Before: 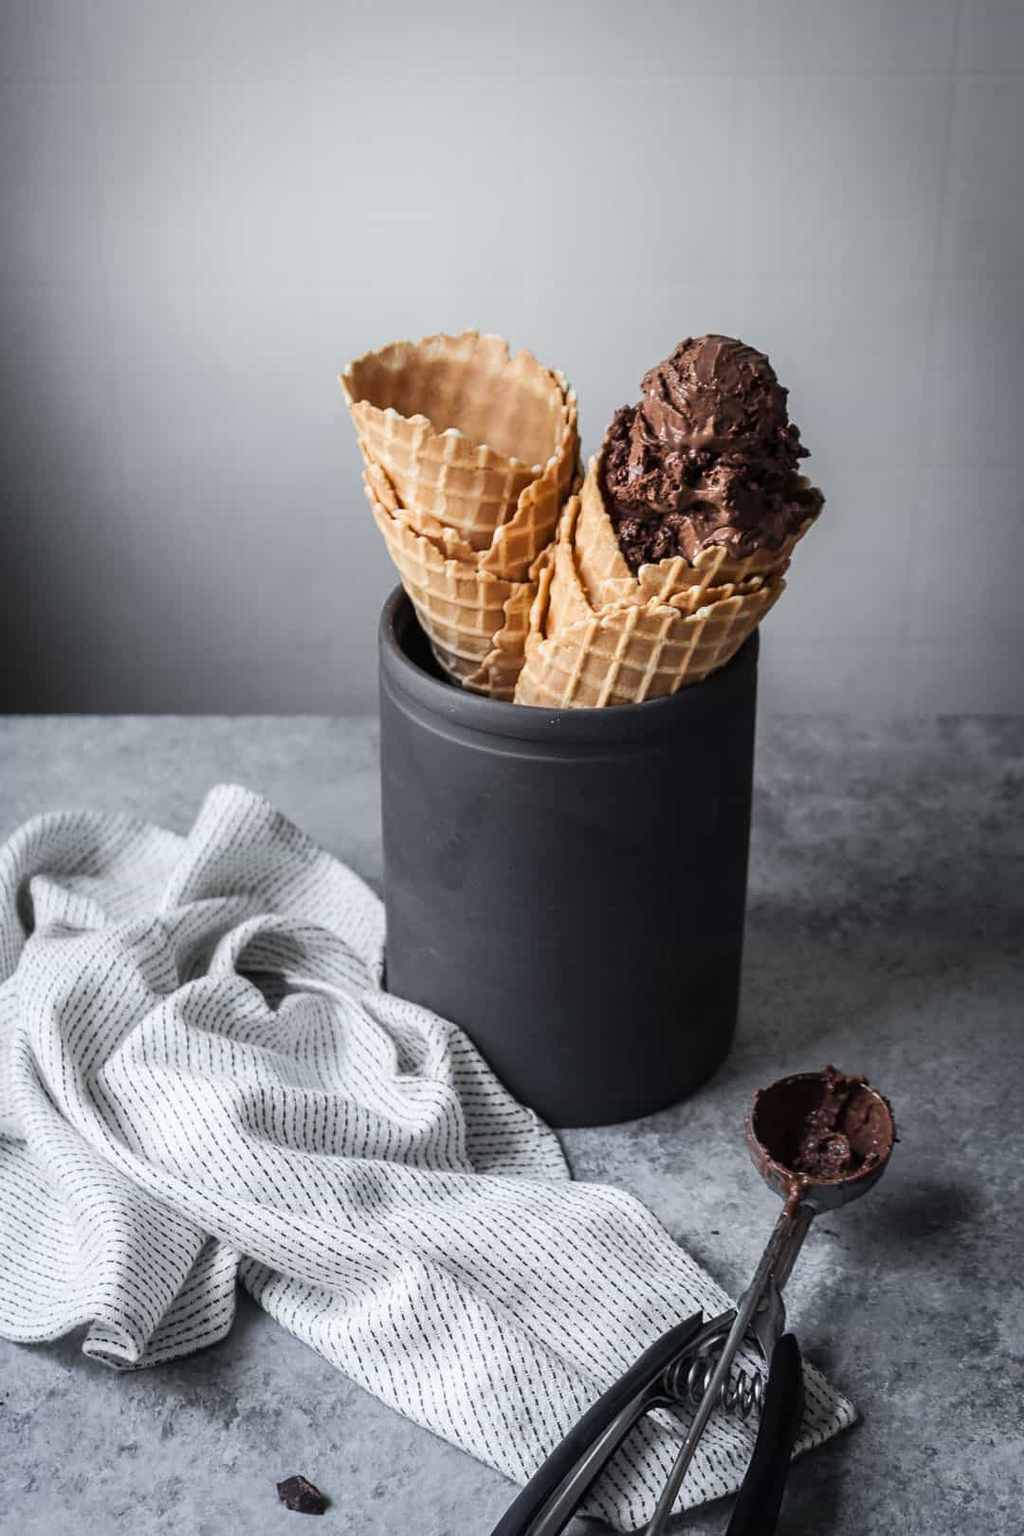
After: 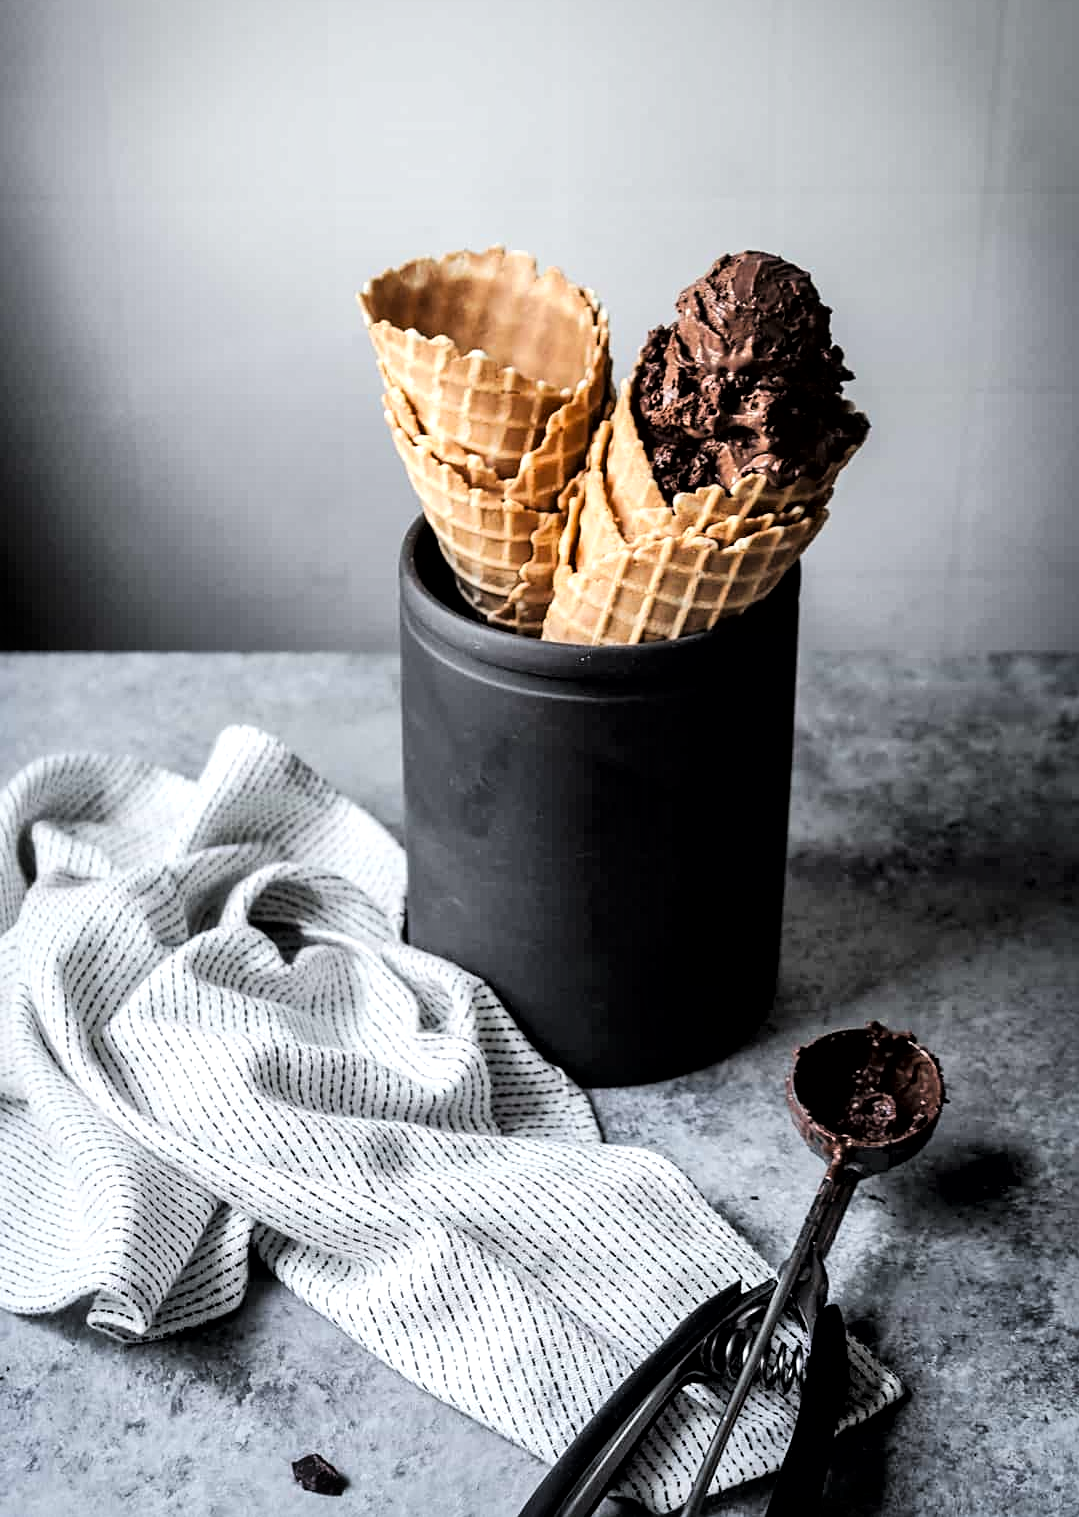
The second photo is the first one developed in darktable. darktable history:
sharpen: amount 0.214
local contrast: mode bilateral grid, contrast 25, coarseness 60, detail 152%, midtone range 0.2
crop and rotate: top 6.302%
tone curve: curves: ch0 [(0, 0) (0.003, 0) (0.011, 0.001) (0.025, 0.003) (0.044, 0.005) (0.069, 0.012) (0.1, 0.023) (0.136, 0.039) (0.177, 0.088) (0.224, 0.15) (0.277, 0.239) (0.335, 0.334) (0.399, 0.43) (0.468, 0.526) (0.543, 0.621) (0.623, 0.711) (0.709, 0.791) (0.801, 0.87) (0.898, 0.949) (1, 1)], color space Lab, linked channels, preserve colors none
